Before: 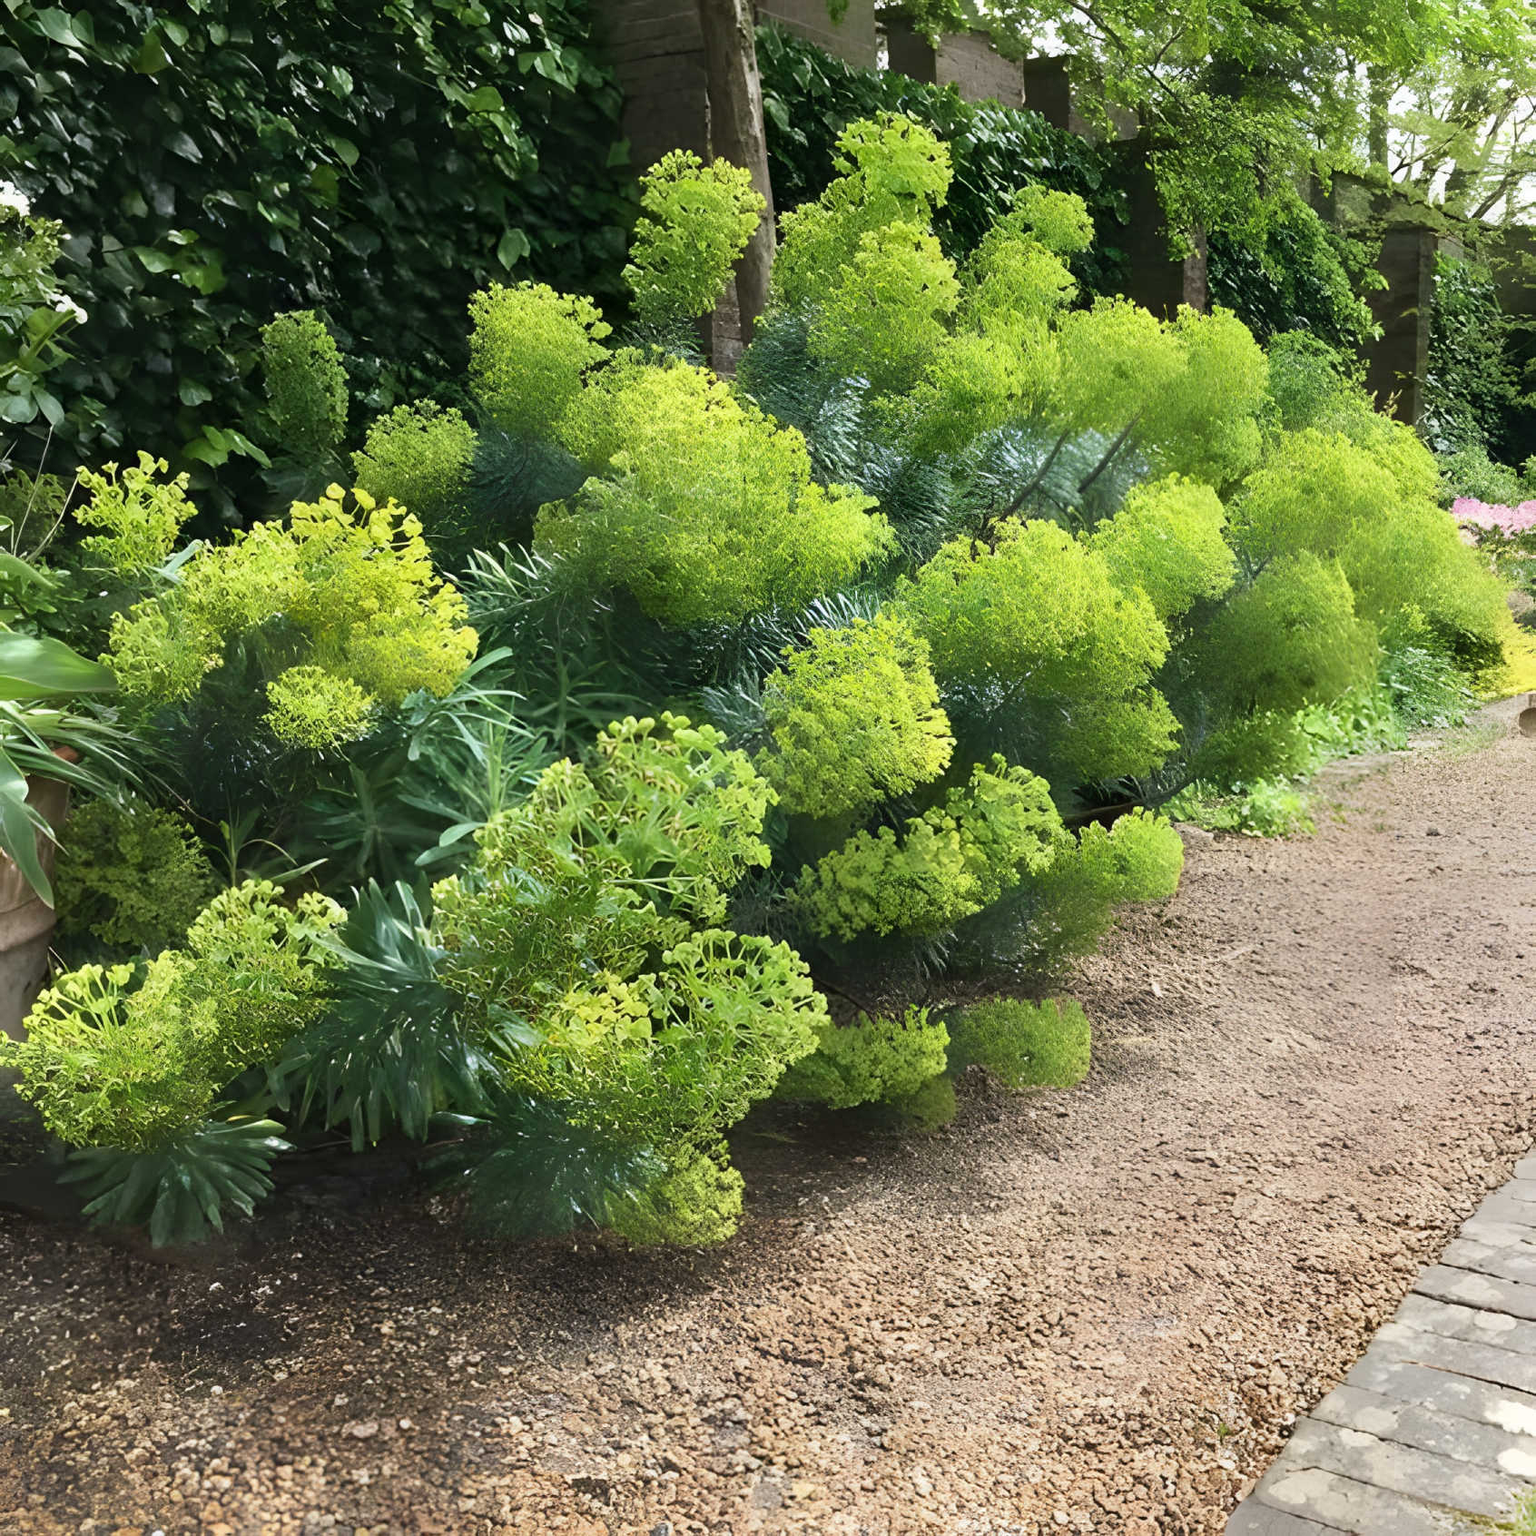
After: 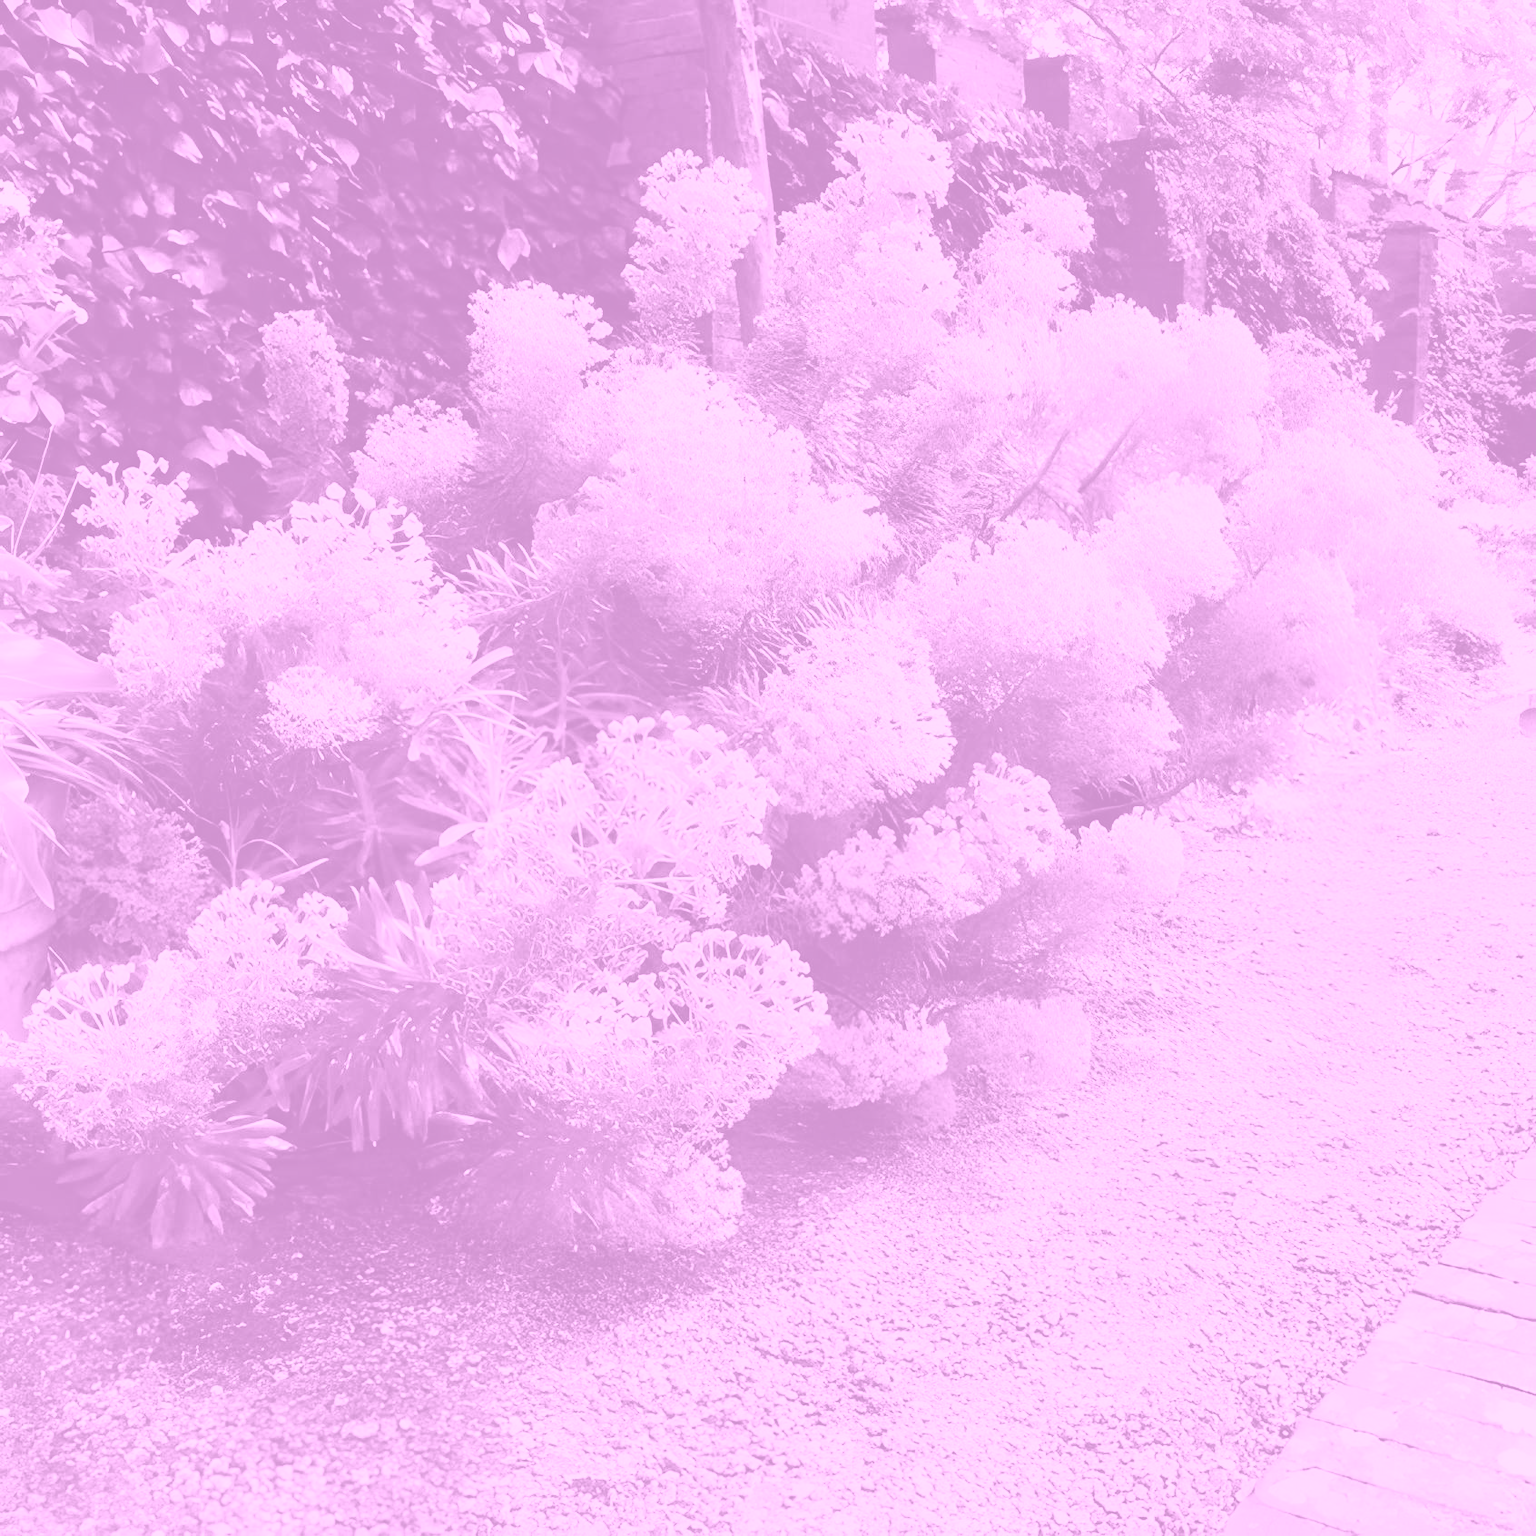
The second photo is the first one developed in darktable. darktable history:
filmic rgb: hardness 4.17
tone curve: curves: ch0 [(0, 0) (0.003, 0.002) (0.011, 0.009) (0.025, 0.02) (0.044, 0.034) (0.069, 0.046) (0.1, 0.062) (0.136, 0.083) (0.177, 0.119) (0.224, 0.162) (0.277, 0.216) (0.335, 0.282) (0.399, 0.365) (0.468, 0.457) (0.543, 0.541) (0.623, 0.624) (0.709, 0.713) (0.801, 0.797) (0.898, 0.889) (1, 1)], preserve colors none
exposure: exposure 0.6 EV, compensate highlight preservation false
shadows and highlights: shadows 37.27, highlights -28.18, soften with gaussian
colorize: hue 331.2°, saturation 69%, source mix 30.28%, lightness 69.02%, version 1
